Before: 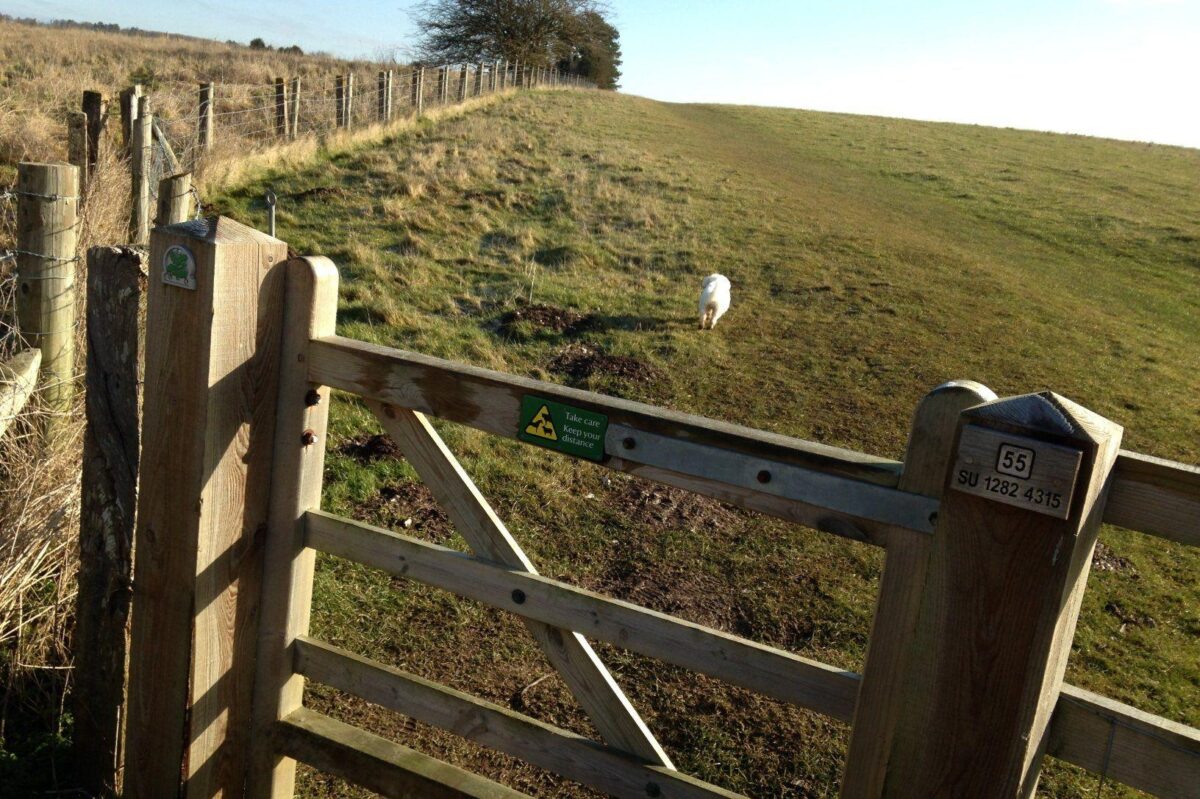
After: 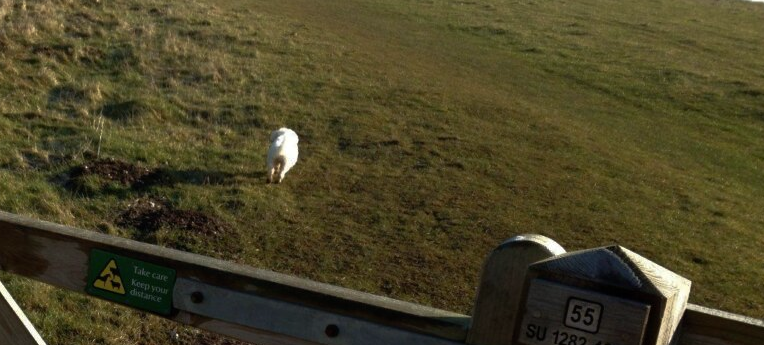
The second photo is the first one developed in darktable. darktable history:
crop: left 36.005%, top 18.293%, right 0.31%, bottom 38.444%
rgb curve: curves: ch0 [(0, 0) (0.415, 0.237) (1, 1)]
